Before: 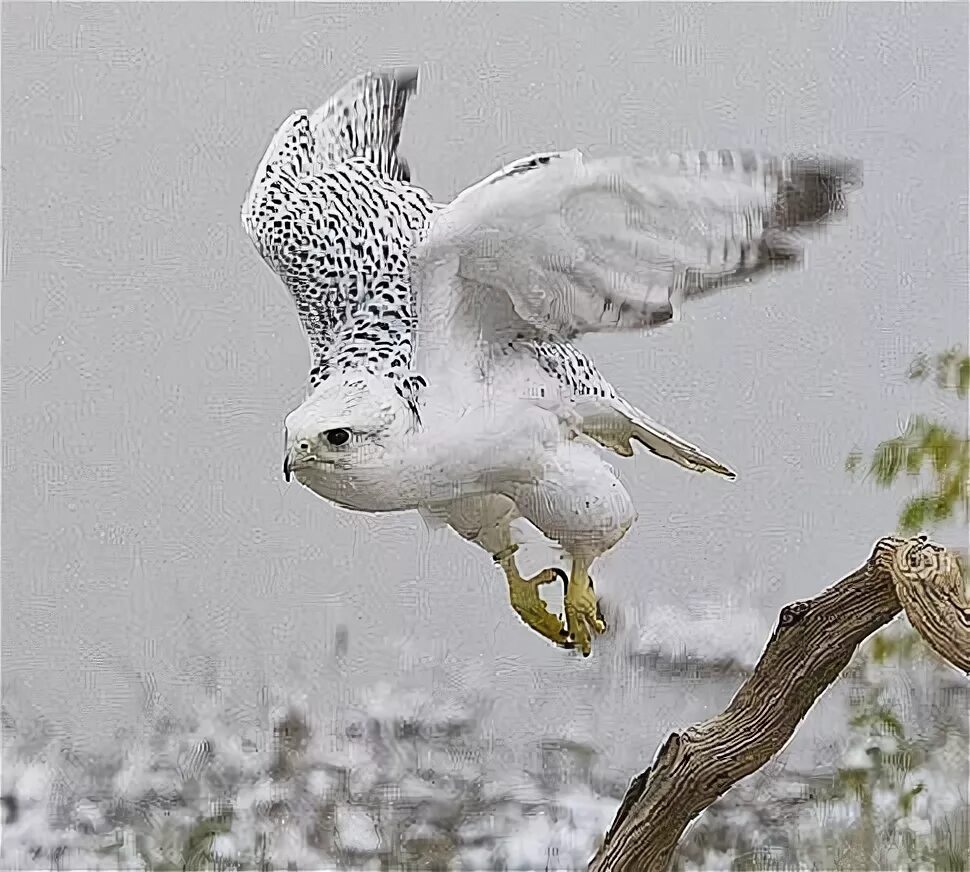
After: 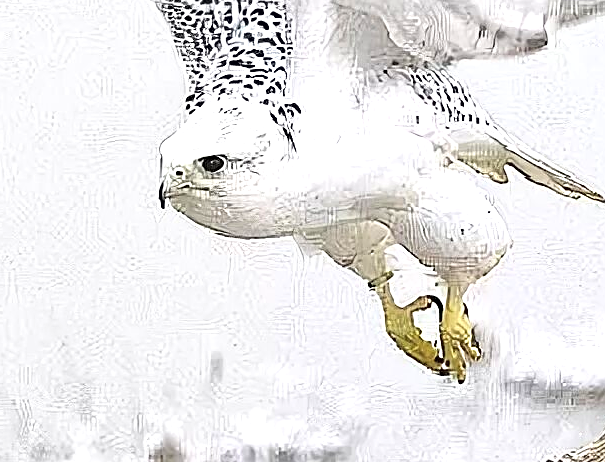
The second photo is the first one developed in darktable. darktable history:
crop: left 12.912%, top 31.308%, right 24.7%, bottom 15.666%
exposure: black level correction 0, exposure 1.001 EV, compensate exposure bias true, compensate highlight preservation false
sharpen: on, module defaults
contrast brightness saturation: brightness 0.123
